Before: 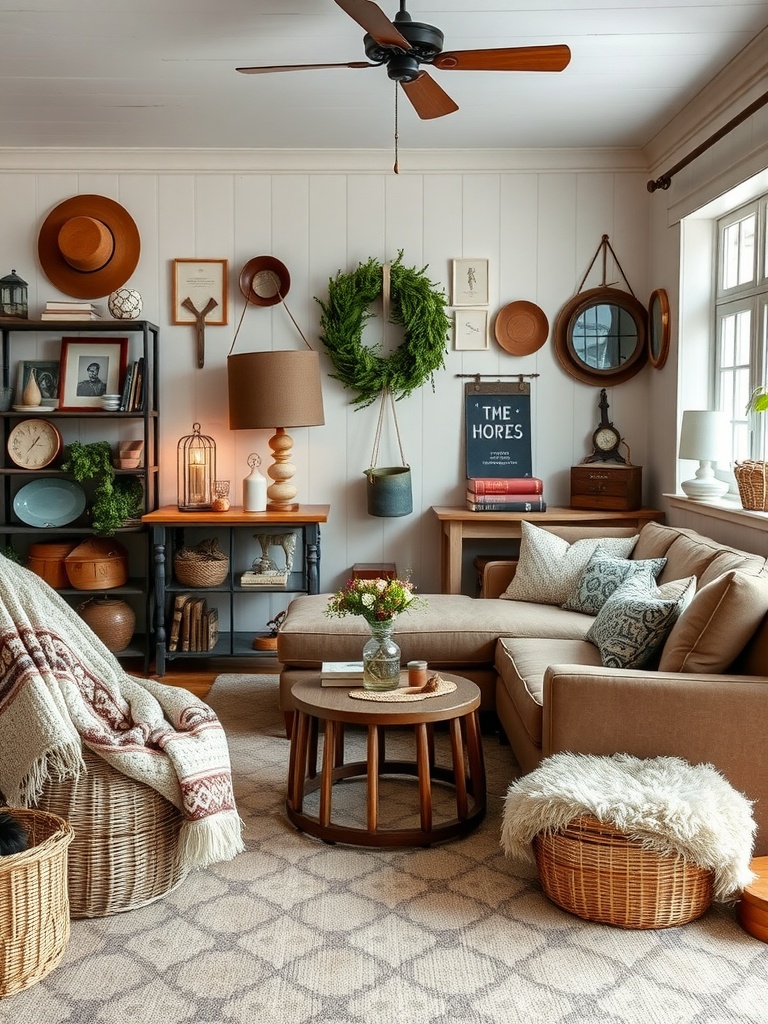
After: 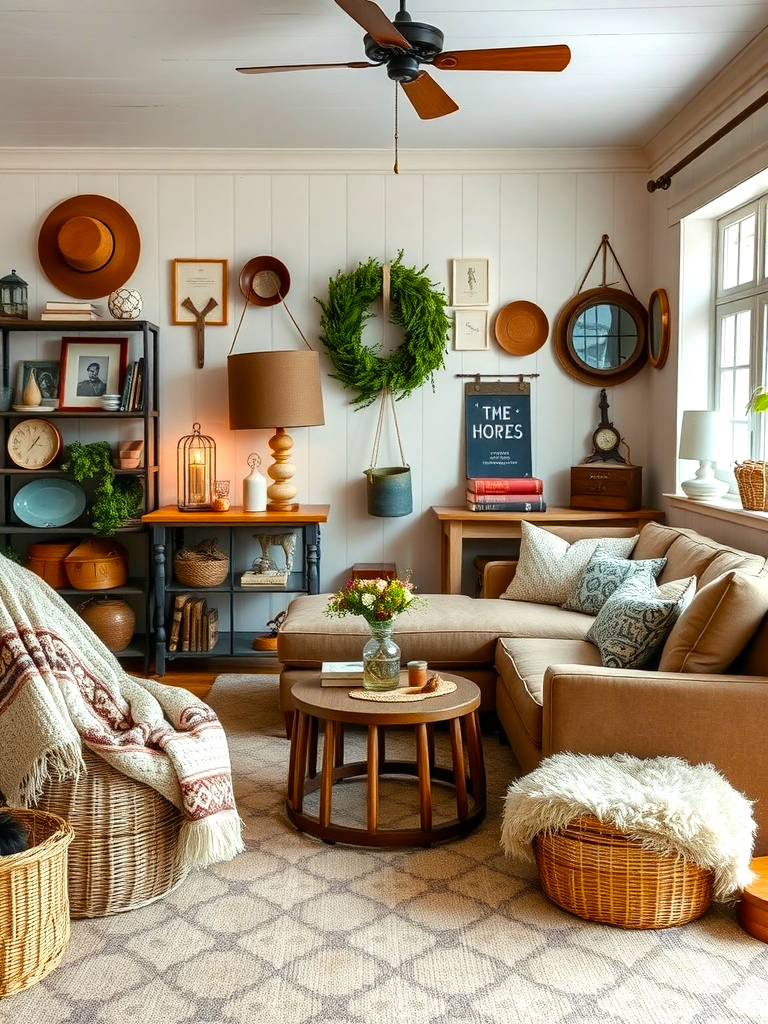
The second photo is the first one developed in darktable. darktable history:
color balance rgb: perceptual saturation grading › global saturation 25%, global vibrance 20%
exposure: exposure 0.2 EV, compensate highlight preservation false
